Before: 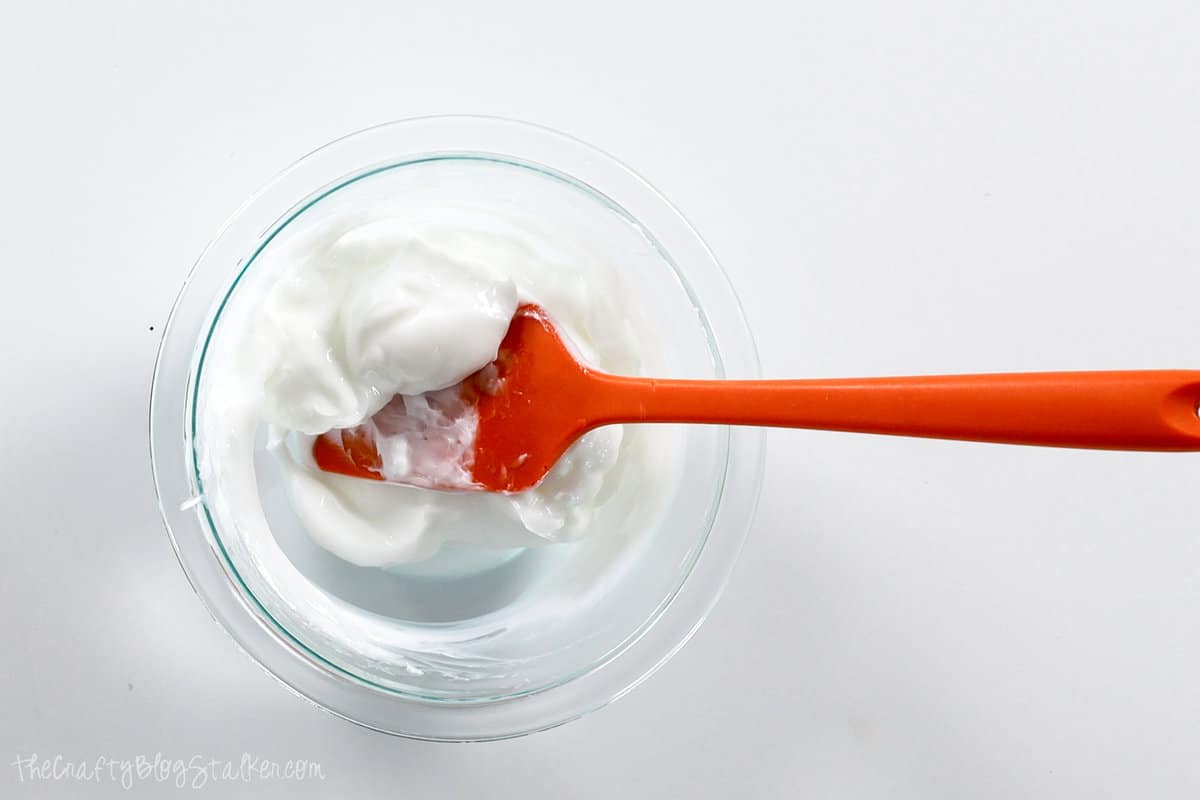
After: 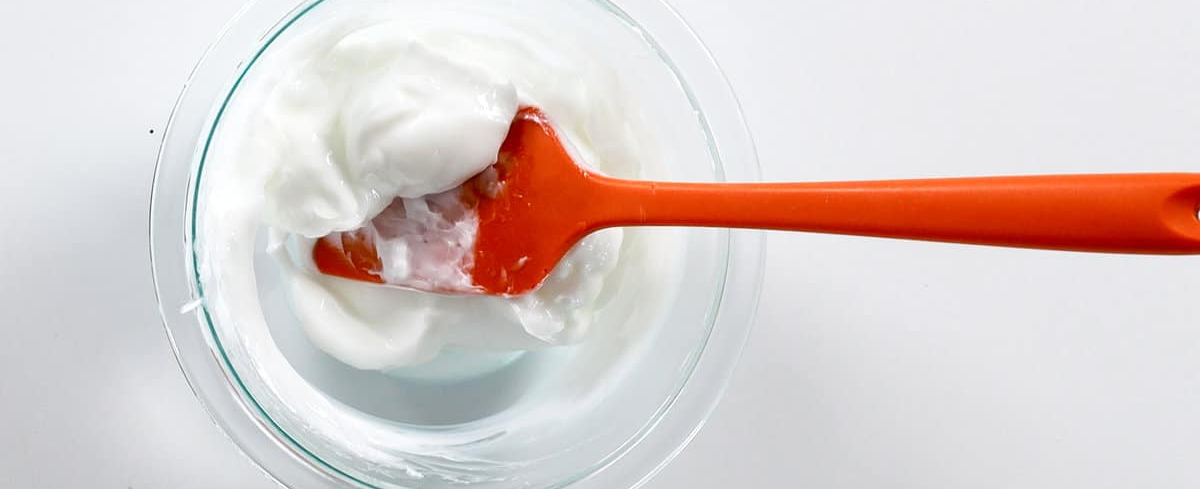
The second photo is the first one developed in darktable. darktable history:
crop and rotate: top 24.826%, bottom 13.987%
